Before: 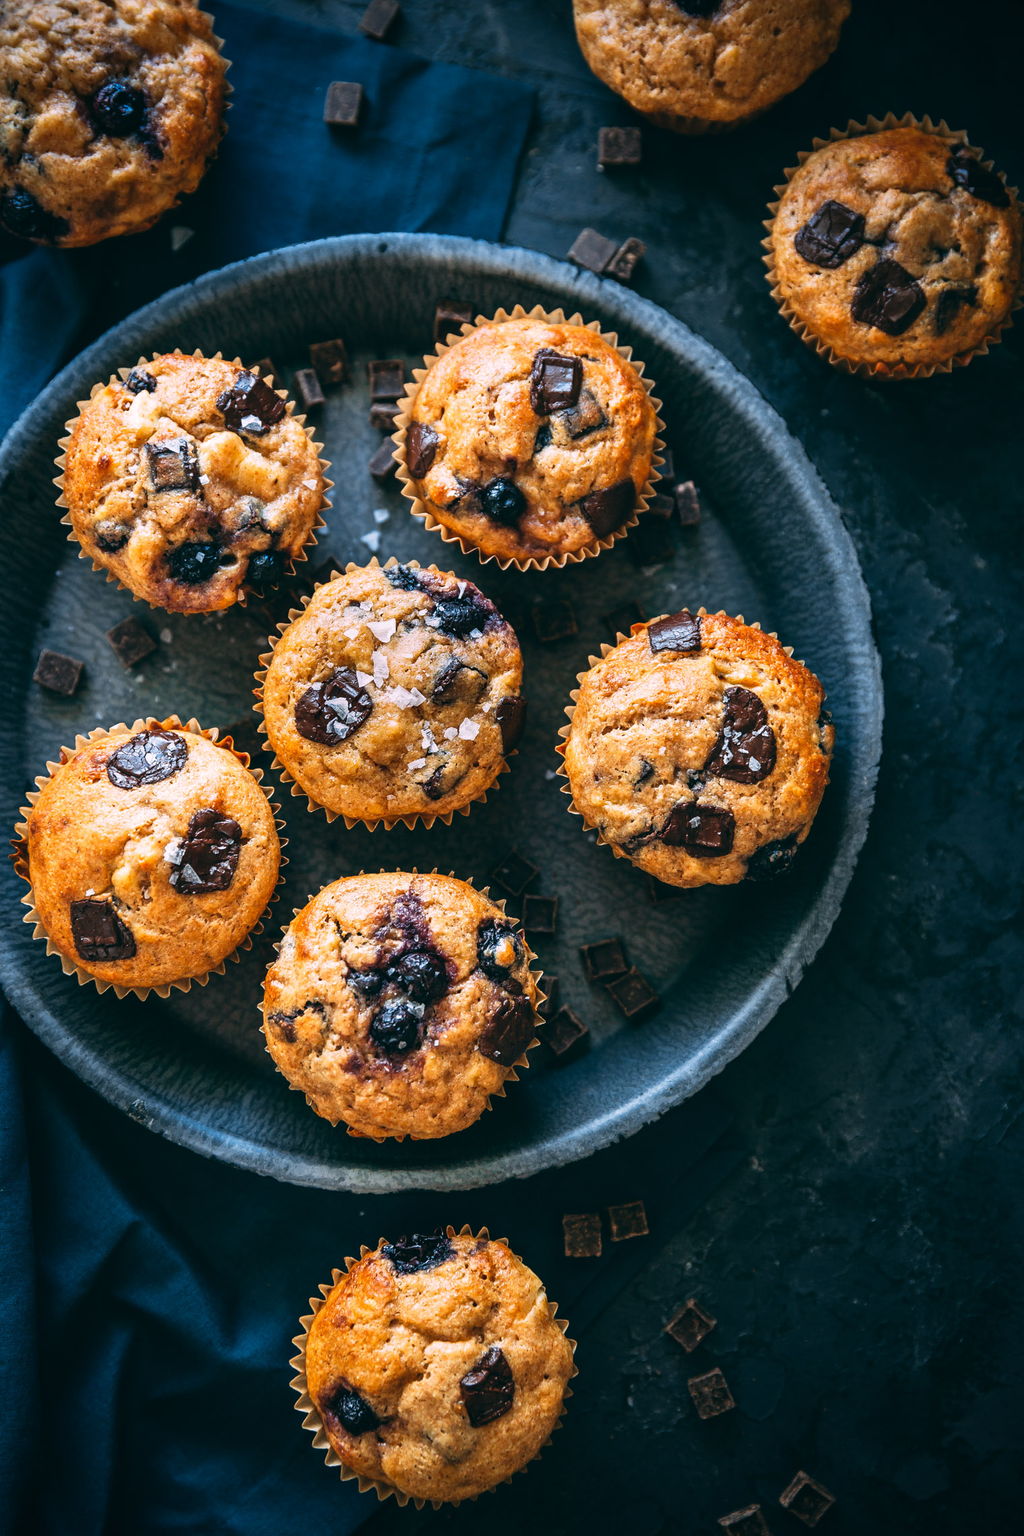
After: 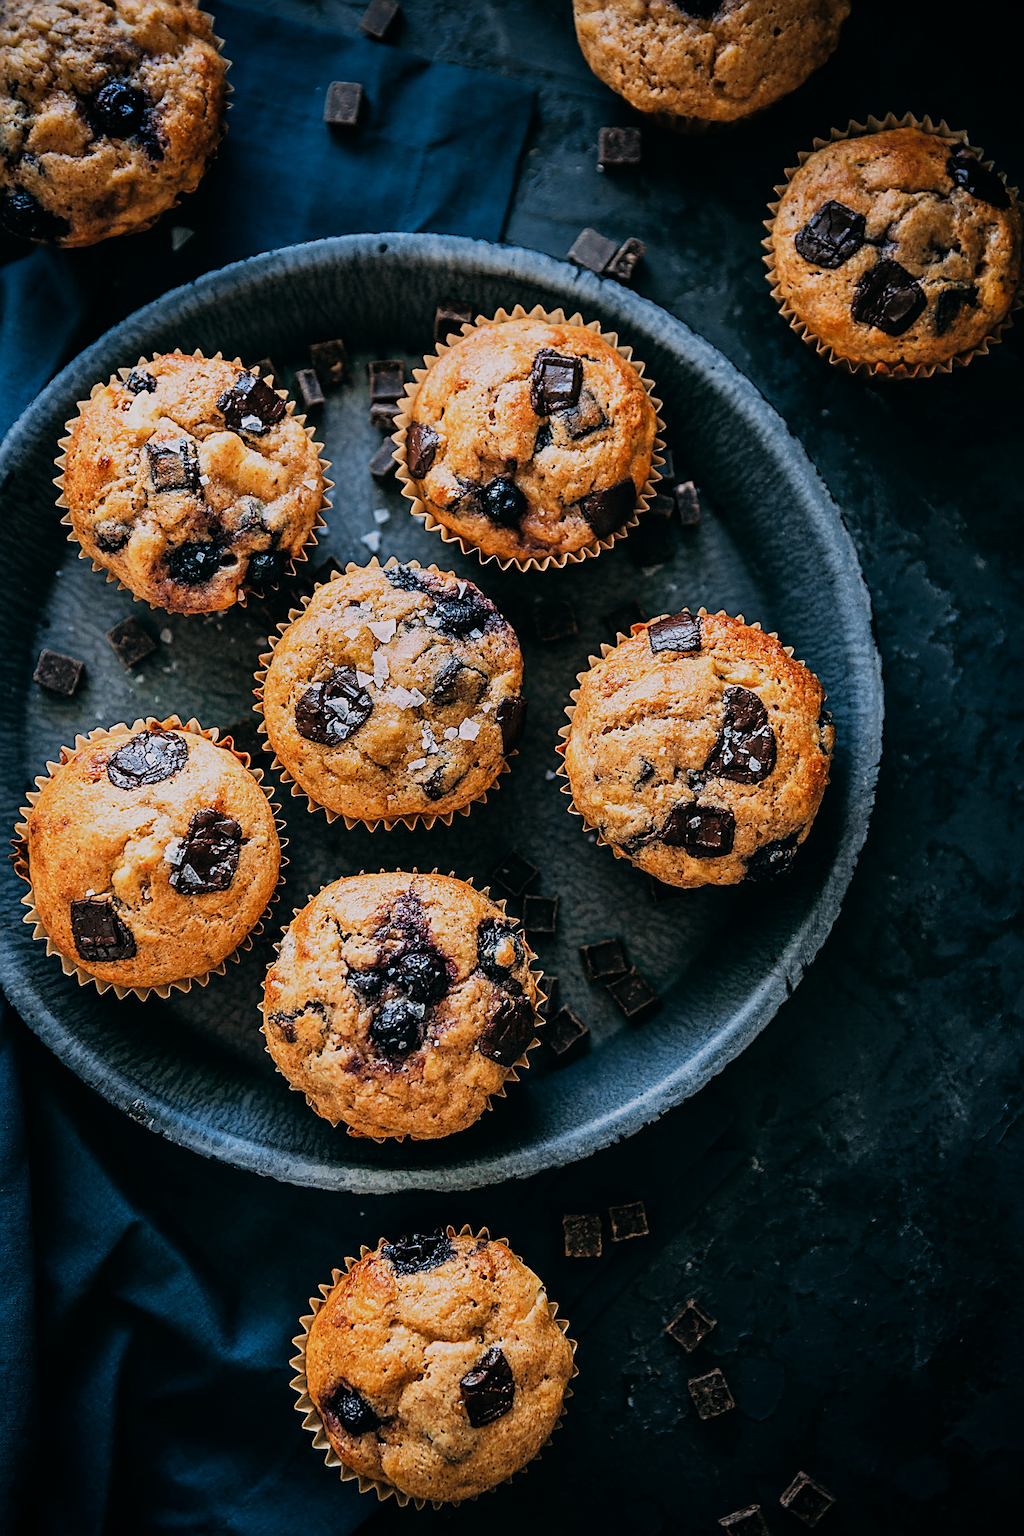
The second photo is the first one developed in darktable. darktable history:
sharpen: amount 1.008
filmic rgb: black relative exposure -7.65 EV, white relative exposure 4.56 EV, hardness 3.61
